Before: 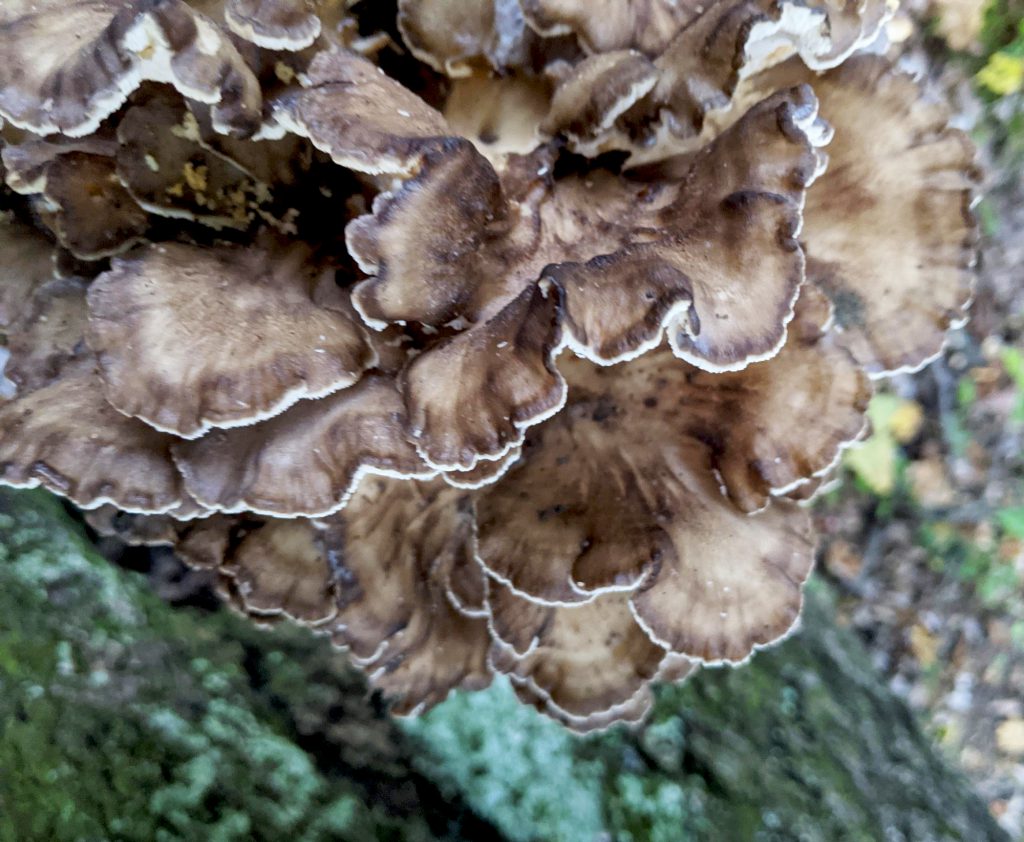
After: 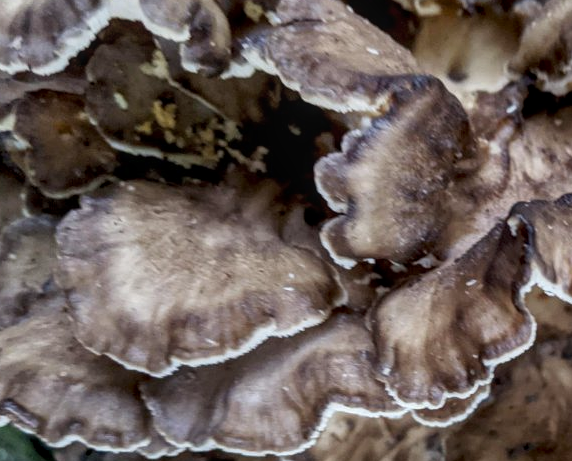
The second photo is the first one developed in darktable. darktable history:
local contrast: highlights 23%, detail 130%
crop and rotate: left 3.055%, top 7.453%, right 41.005%, bottom 37.727%
color correction: highlights b* -0.052
contrast brightness saturation: contrast -0.077, brightness -0.04, saturation -0.11
